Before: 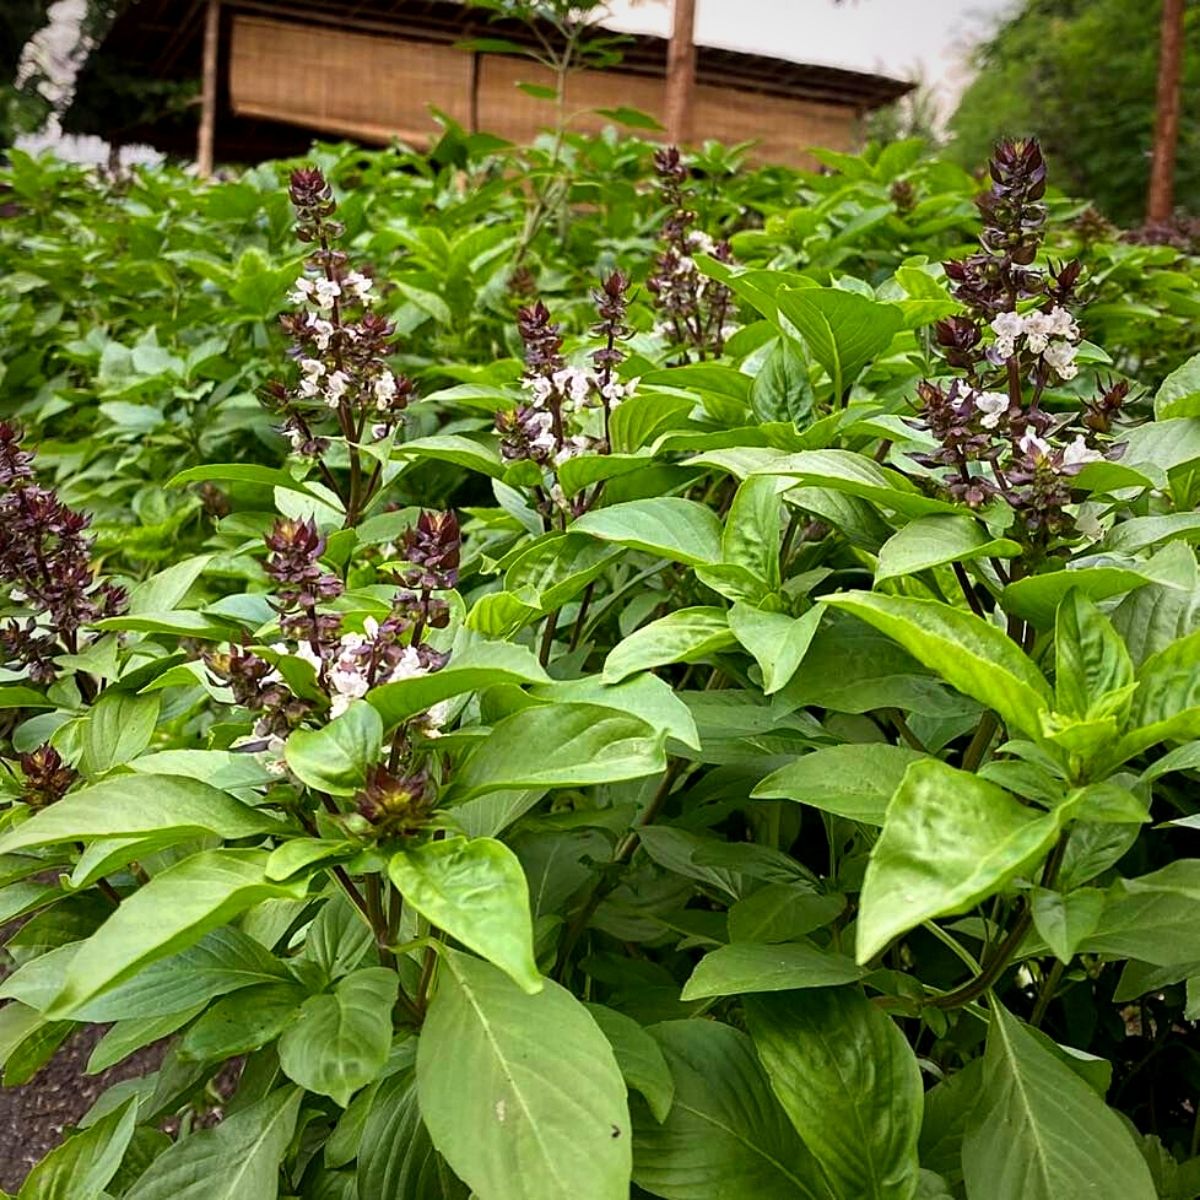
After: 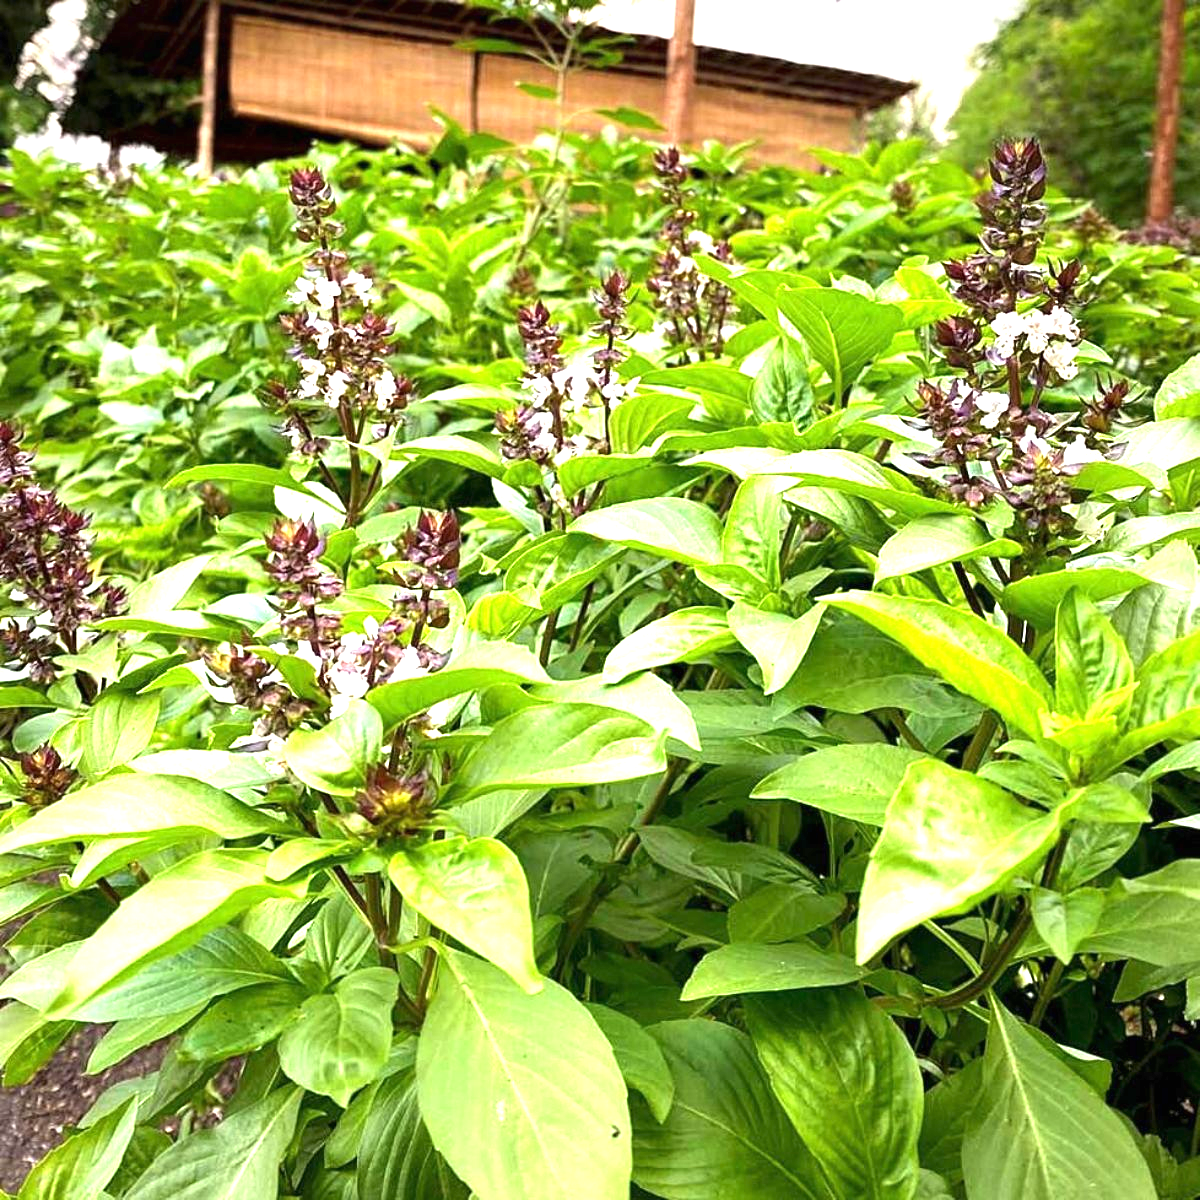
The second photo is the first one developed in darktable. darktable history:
exposure: black level correction 0, exposure 1.389 EV, compensate highlight preservation false
tone equalizer: smoothing diameter 24.77%, edges refinement/feathering 6.26, preserve details guided filter
